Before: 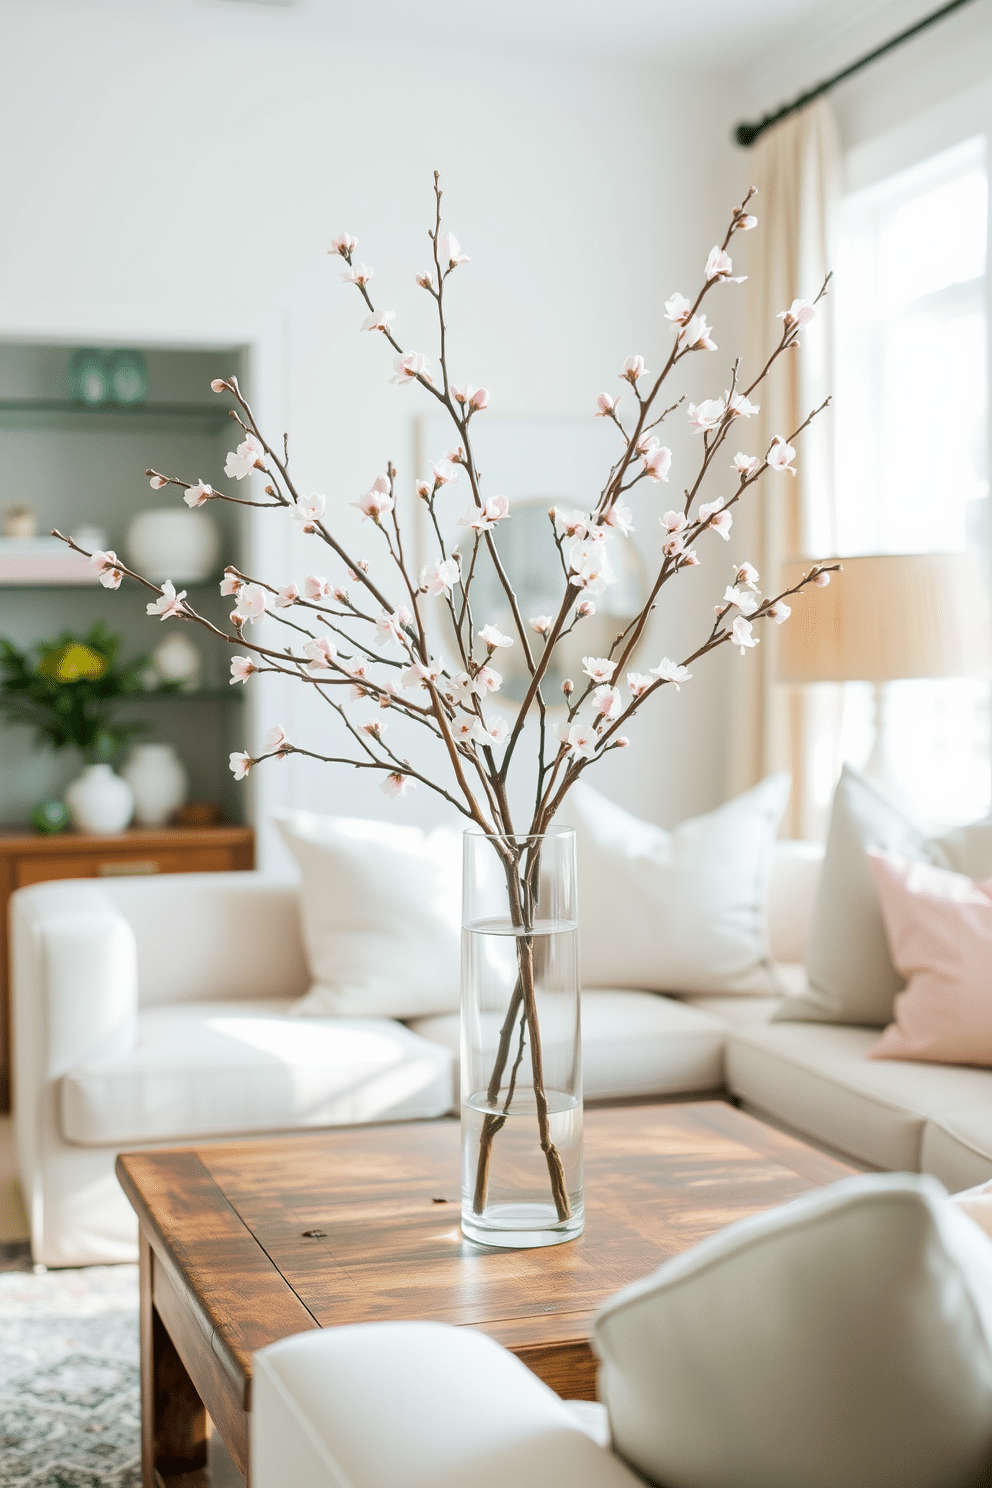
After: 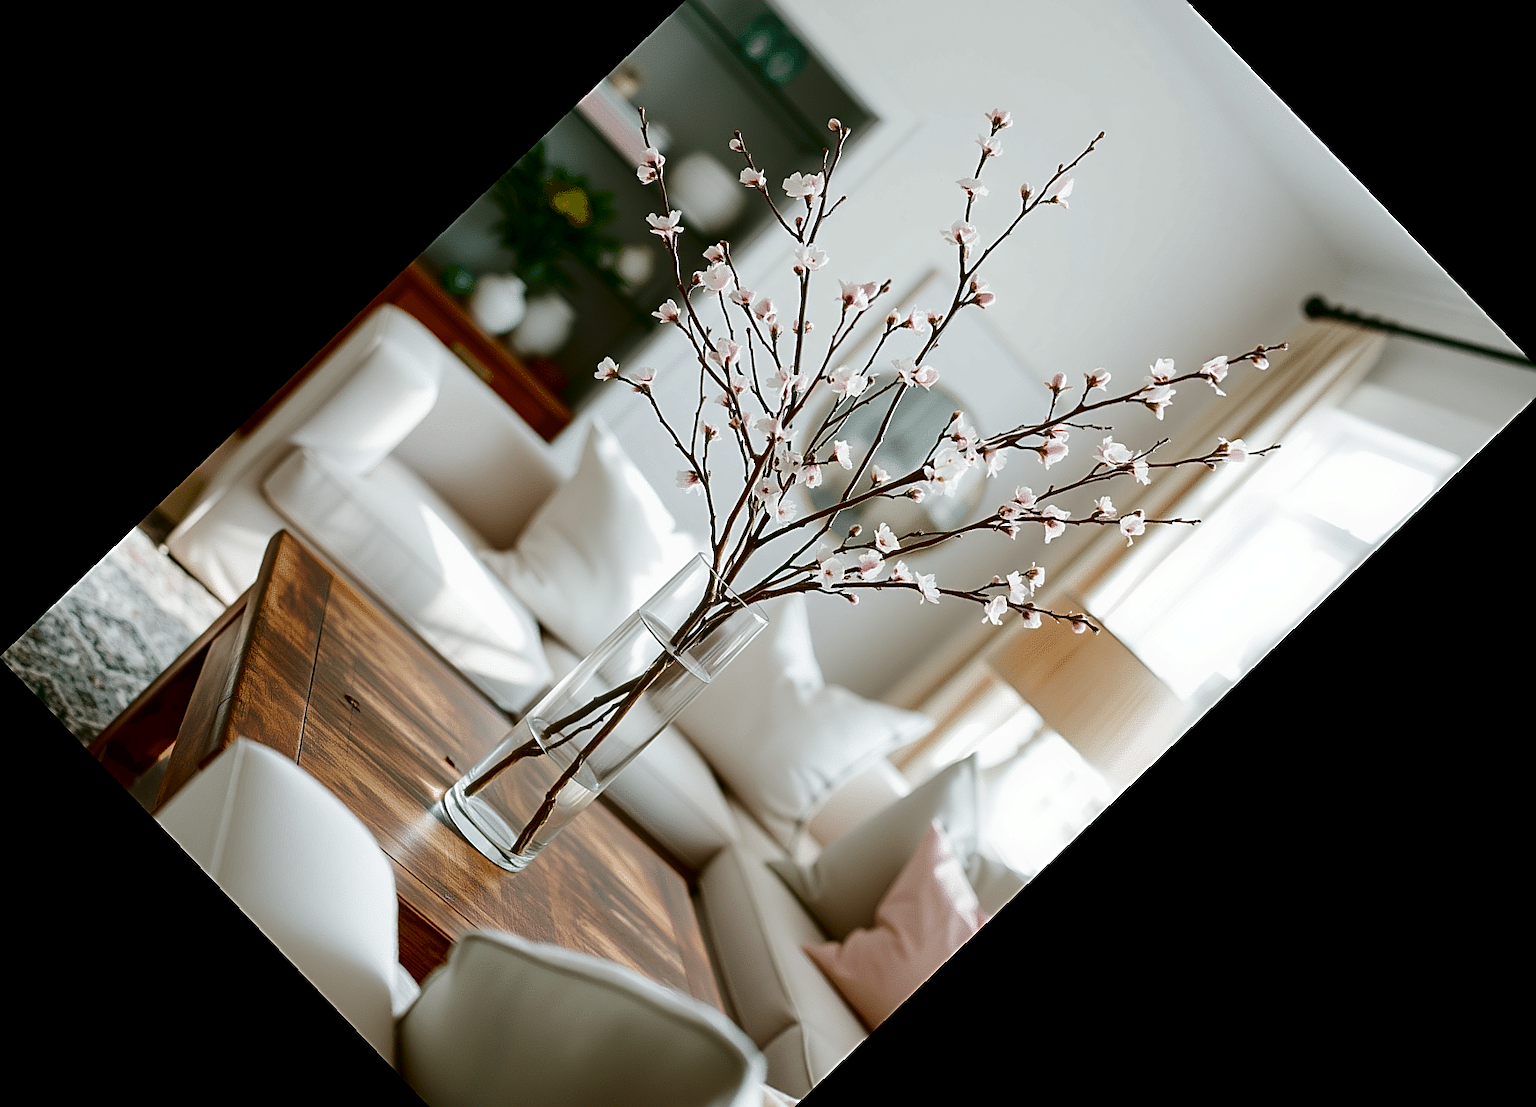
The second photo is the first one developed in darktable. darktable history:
crop and rotate: angle -46.26°, top 16.234%, right 0.912%, bottom 11.704%
sharpen: on, module defaults
contrast brightness saturation: contrast 0.09, brightness -0.59, saturation 0.17
